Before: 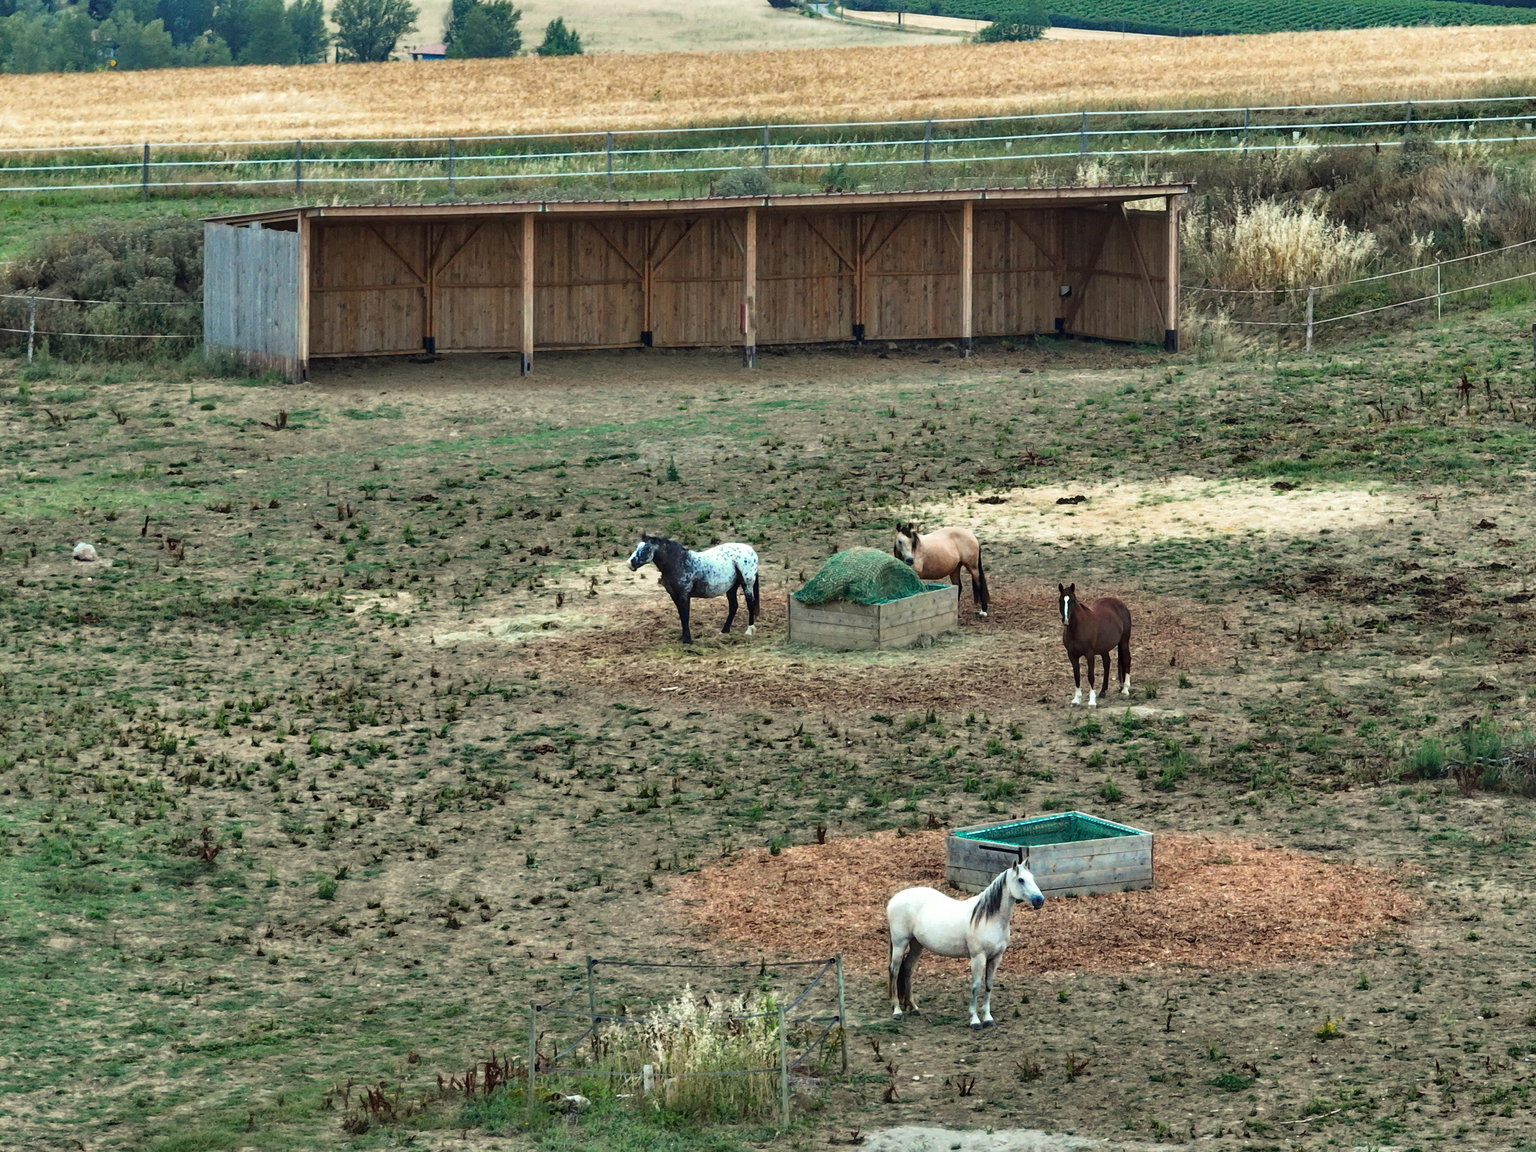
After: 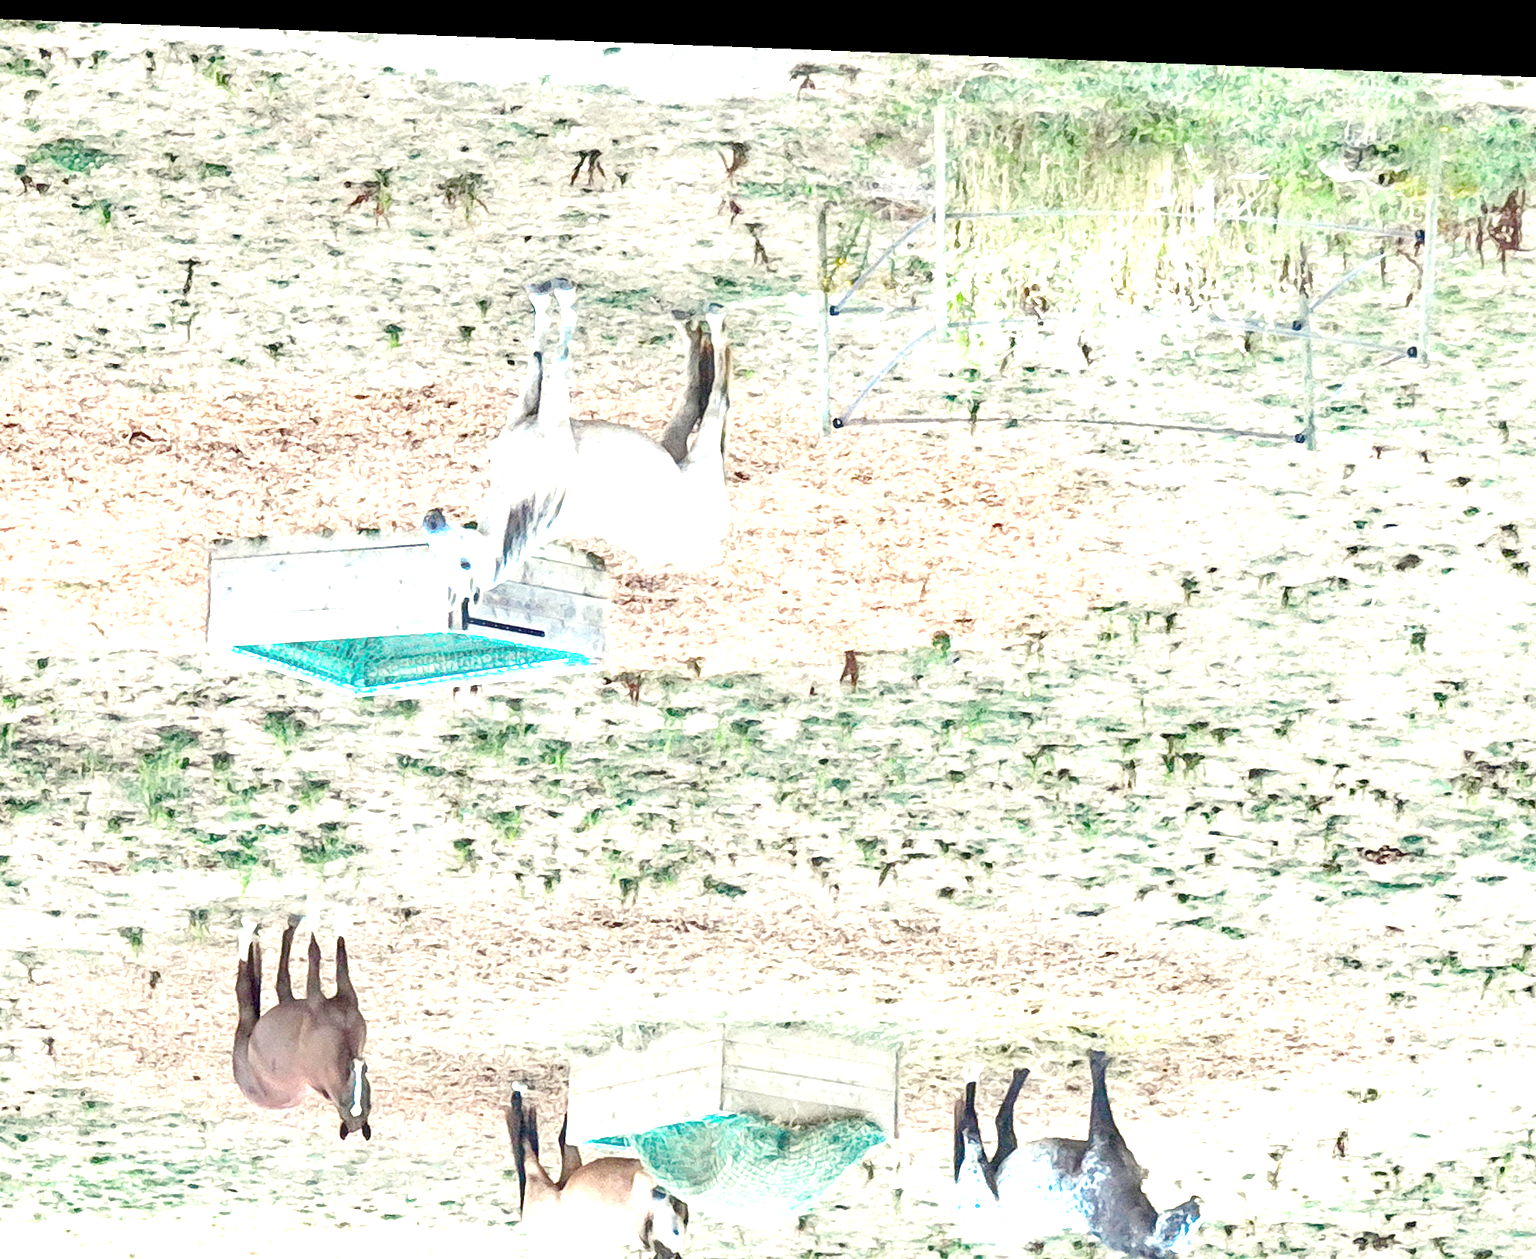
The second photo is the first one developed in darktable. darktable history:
orientation "rotate by 180 degrees": orientation rotate 180°
crop: left 19.556%, right 30.401%, bottom 46.458%
rotate and perspective: rotation 2.17°, automatic cropping off
tone equalizer "contrast tone curve: medium": -8 EV -0.75 EV, -7 EV -0.7 EV, -6 EV -0.6 EV, -5 EV -0.4 EV, -3 EV 0.4 EV, -2 EV 0.6 EV, -1 EV 0.7 EV, +0 EV 0.75 EV, edges refinement/feathering 500, mask exposure compensation -1.57 EV, preserve details no
exposure: exposure 0.493 EV
